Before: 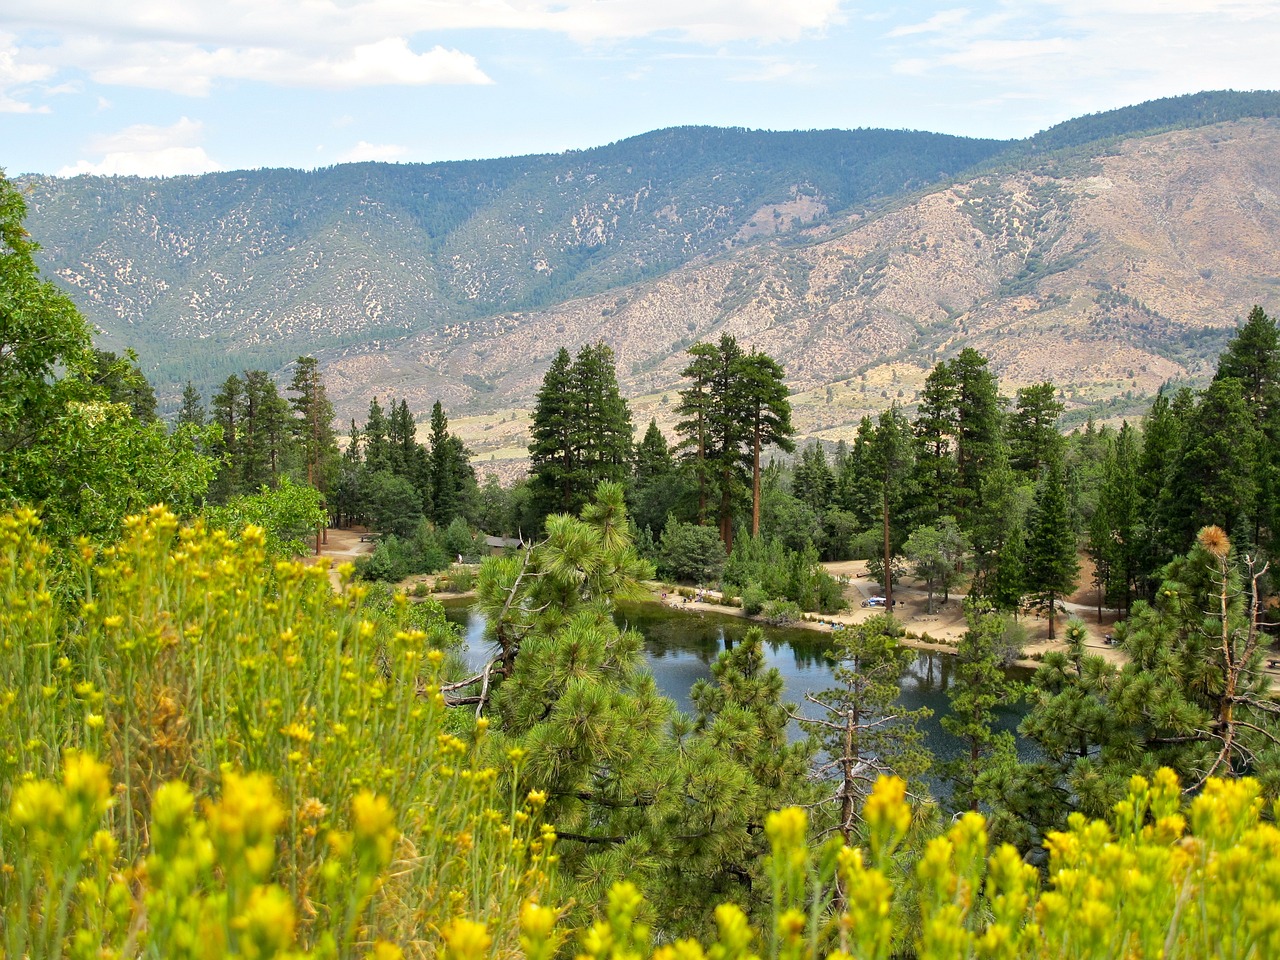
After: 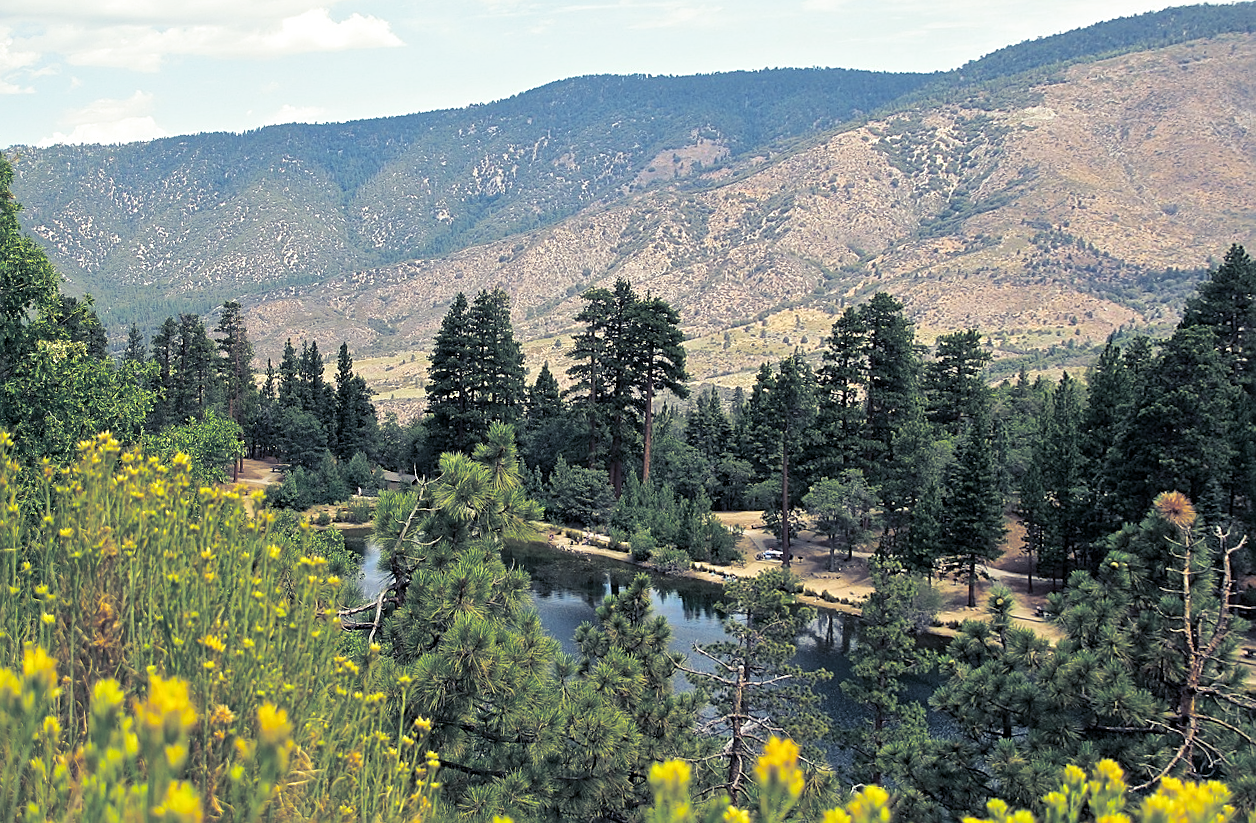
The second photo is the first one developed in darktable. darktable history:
split-toning: shadows › hue 230.4°
sharpen: on, module defaults
rotate and perspective: rotation 1.69°, lens shift (vertical) -0.023, lens shift (horizontal) -0.291, crop left 0.025, crop right 0.988, crop top 0.092, crop bottom 0.842
